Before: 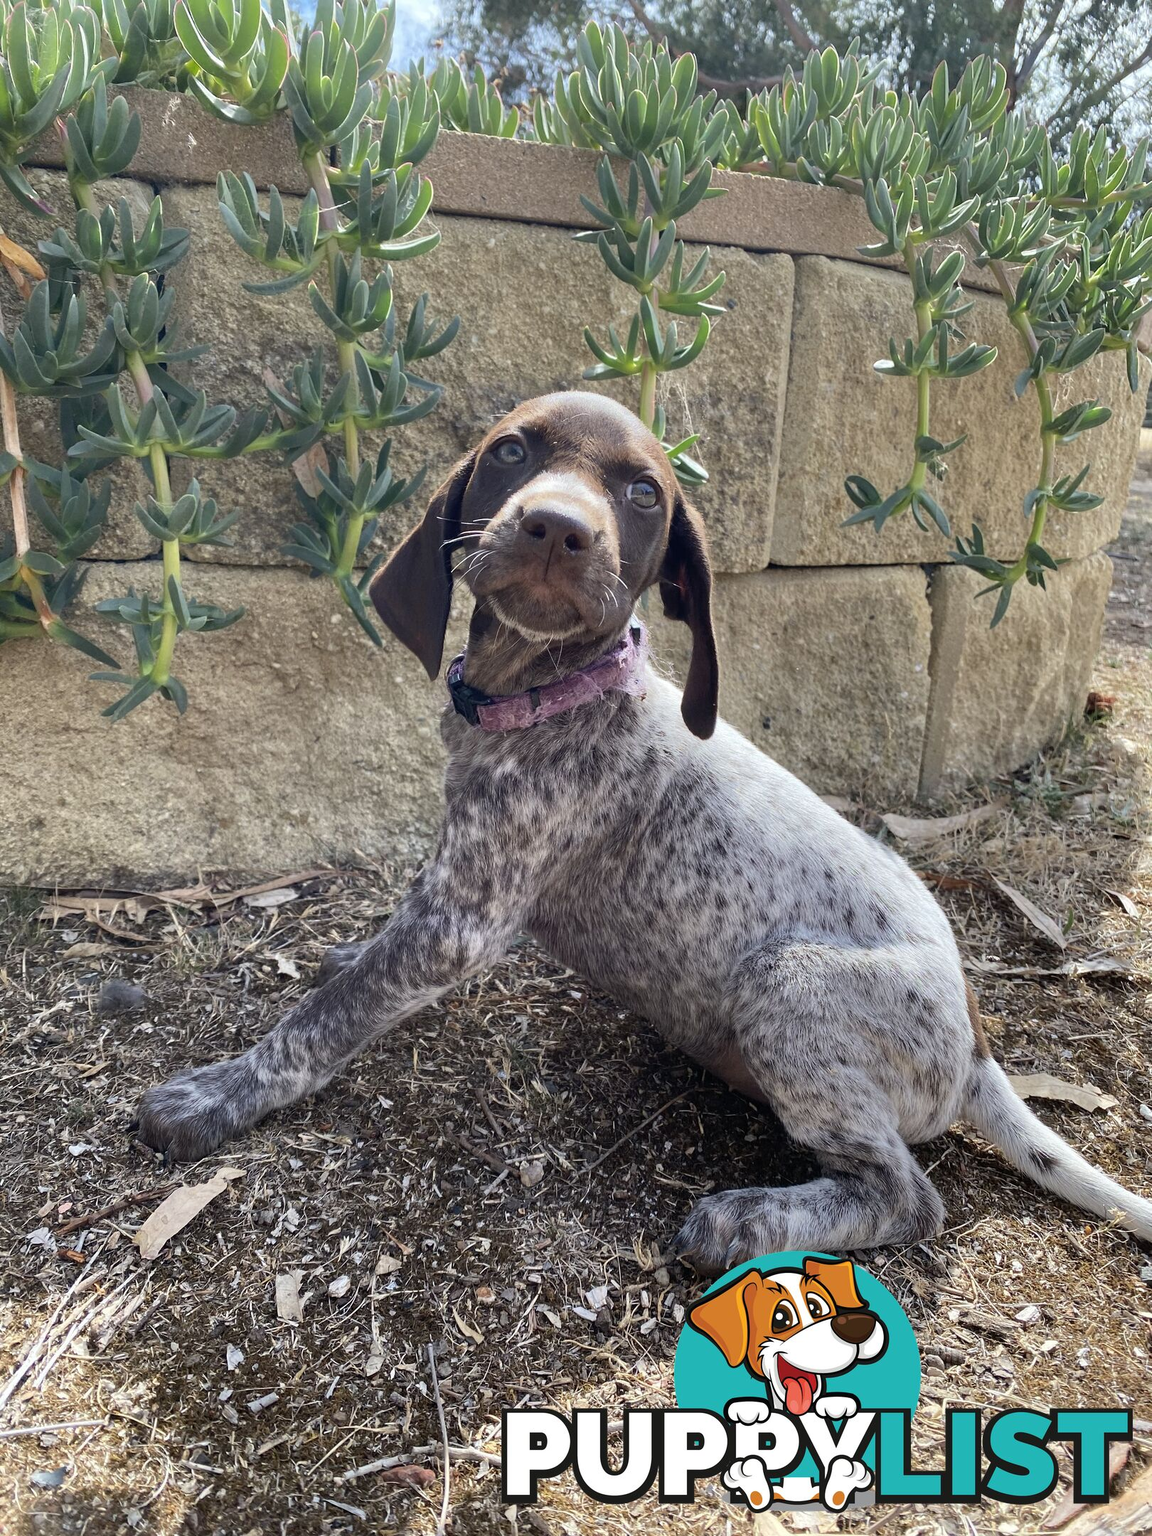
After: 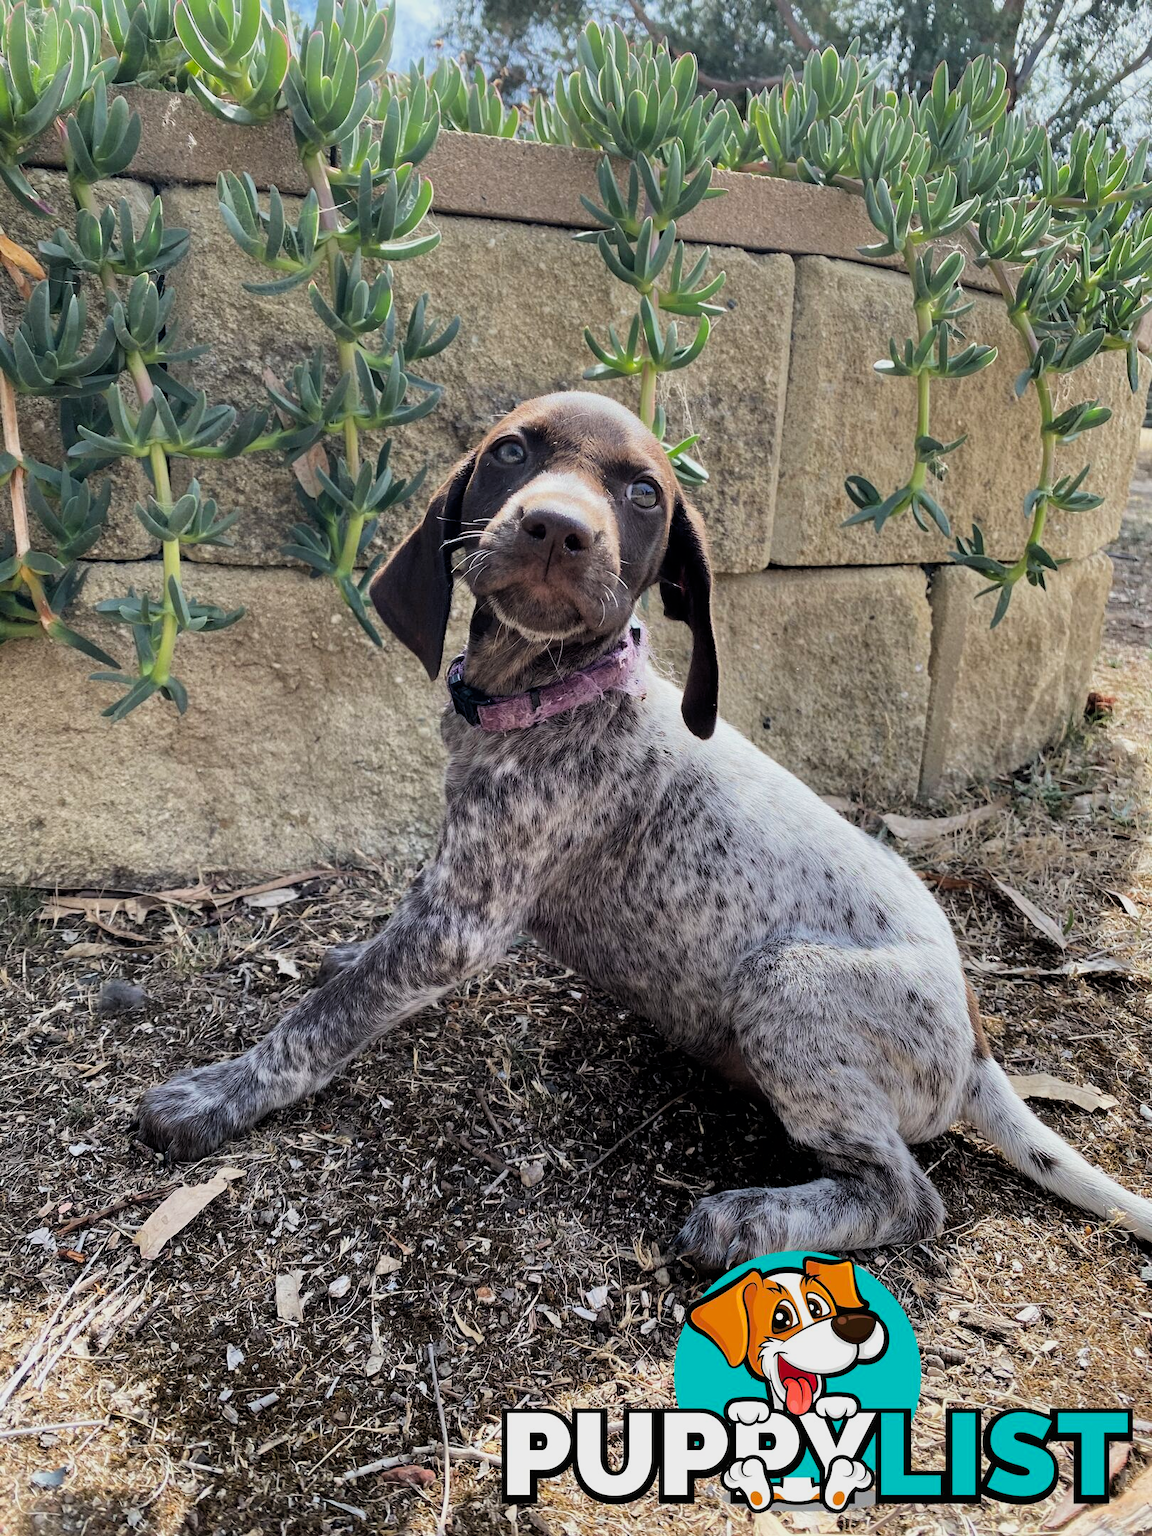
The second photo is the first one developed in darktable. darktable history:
filmic rgb: black relative exposure -11.9 EV, white relative exposure 5.44 EV, threshold 5.95 EV, hardness 4.47, latitude 49.24%, contrast 1.143, enable highlight reconstruction true
